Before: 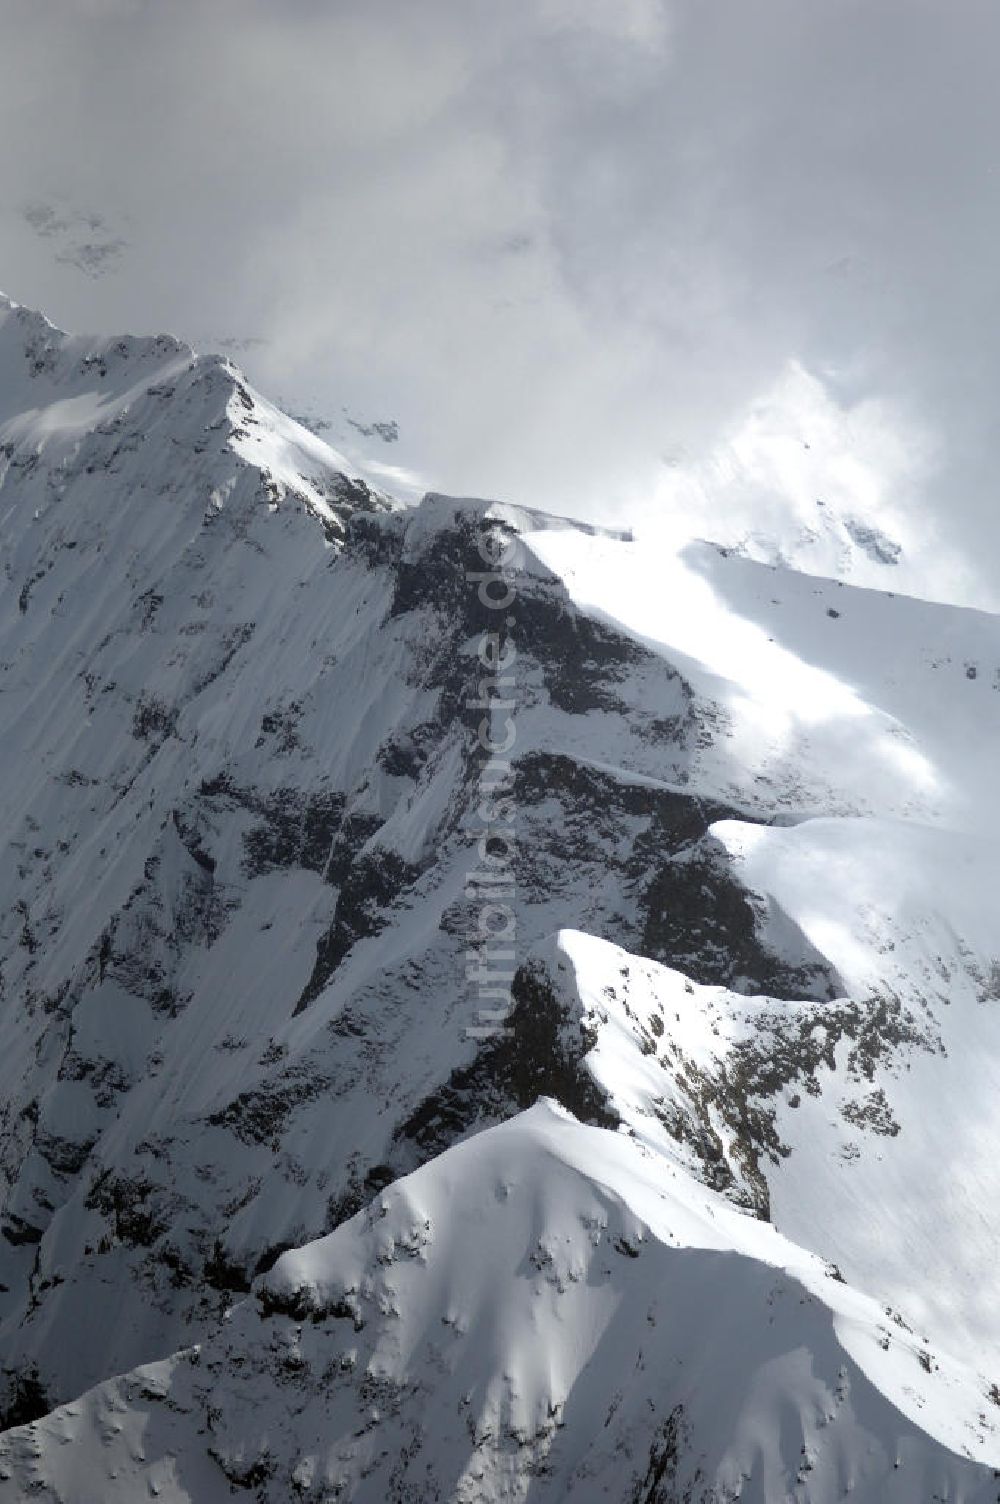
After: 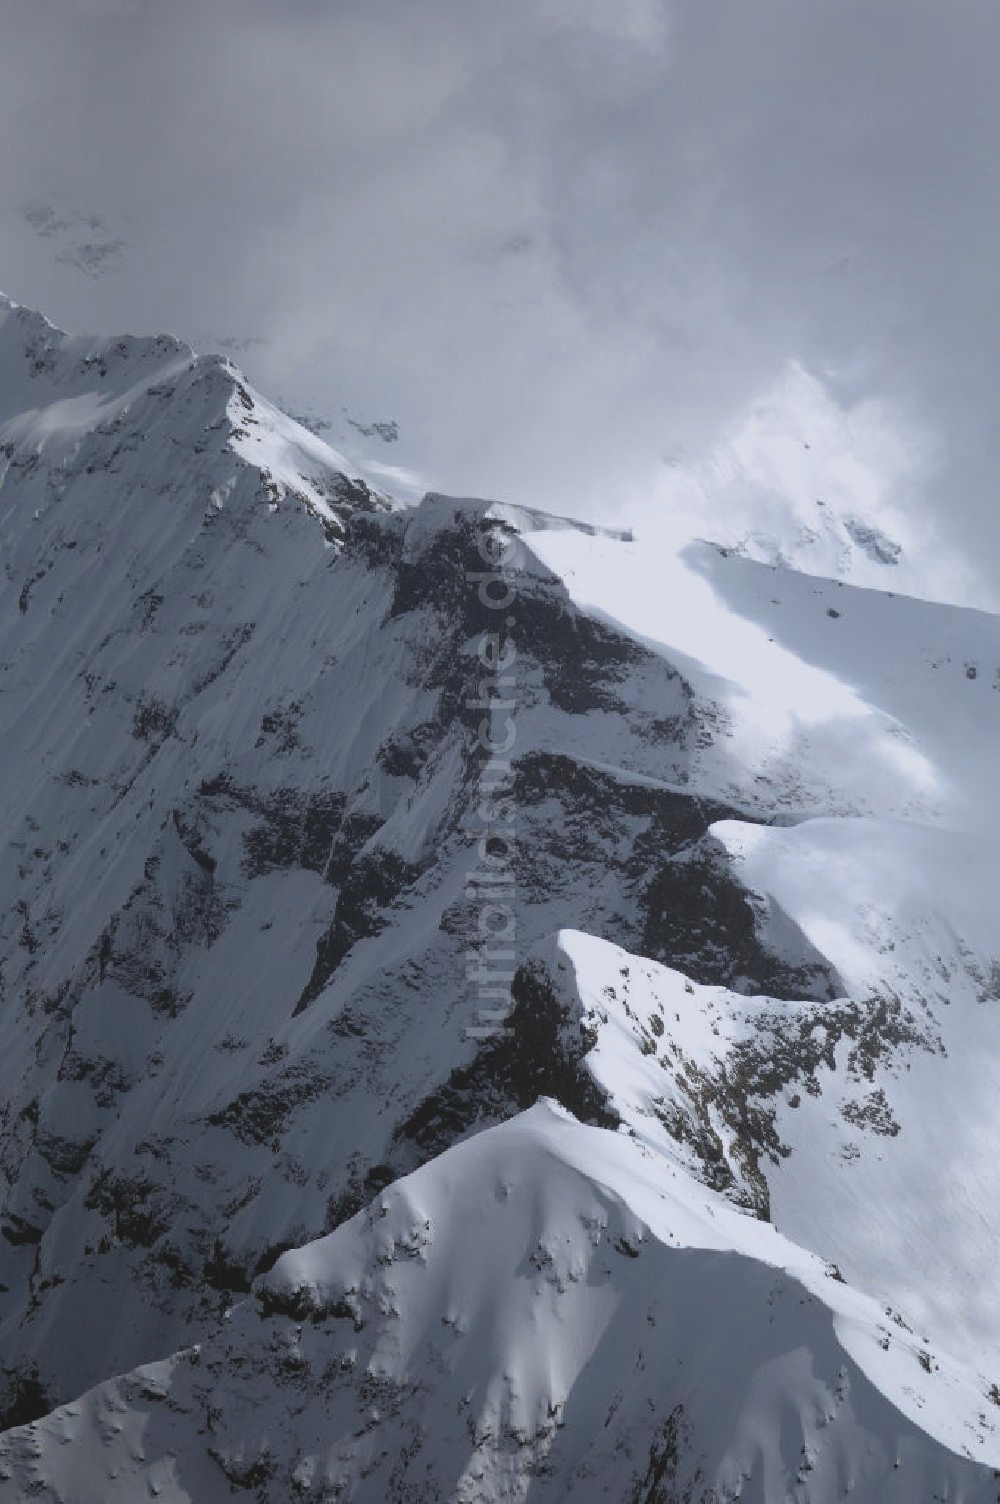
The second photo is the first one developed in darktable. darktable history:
white balance: red 0.984, blue 1.059
exposure: black level correction -0.015, exposure -0.5 EV, compensate highlight preservation false
